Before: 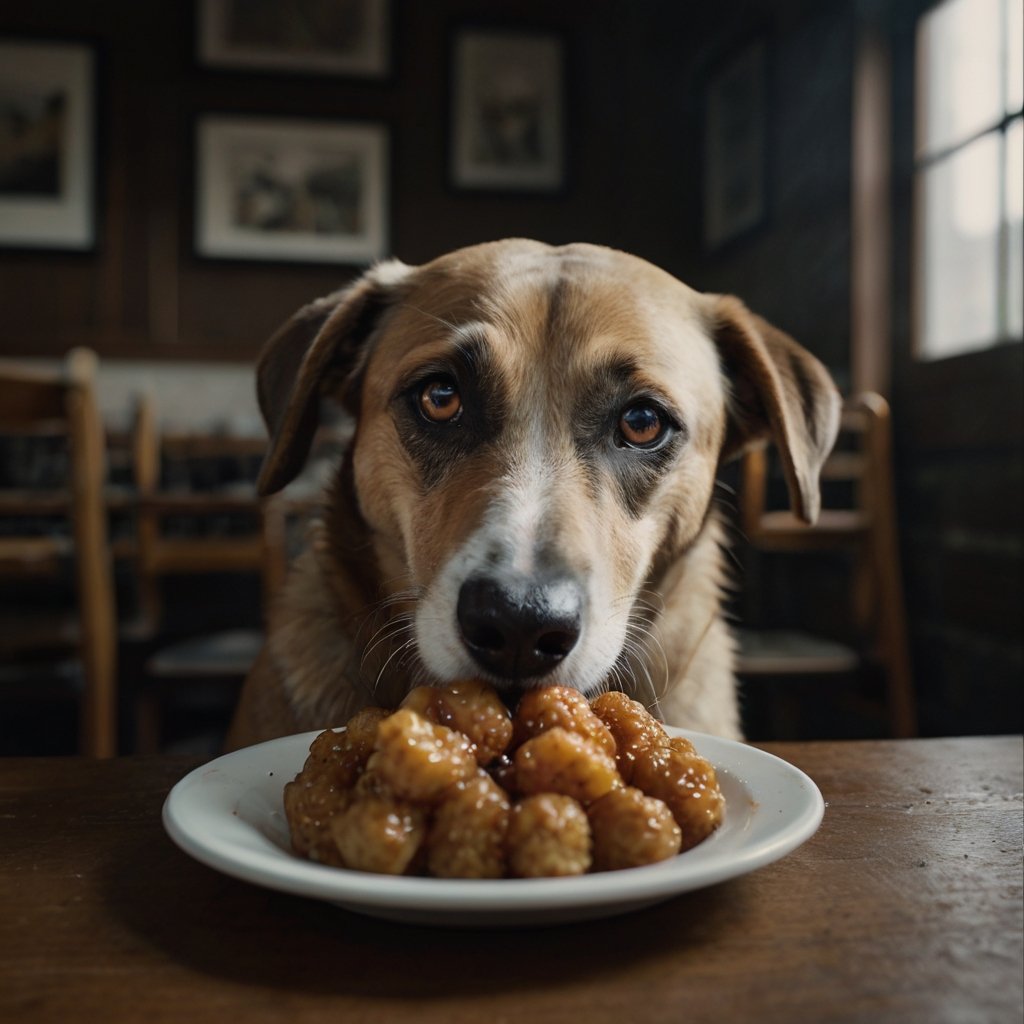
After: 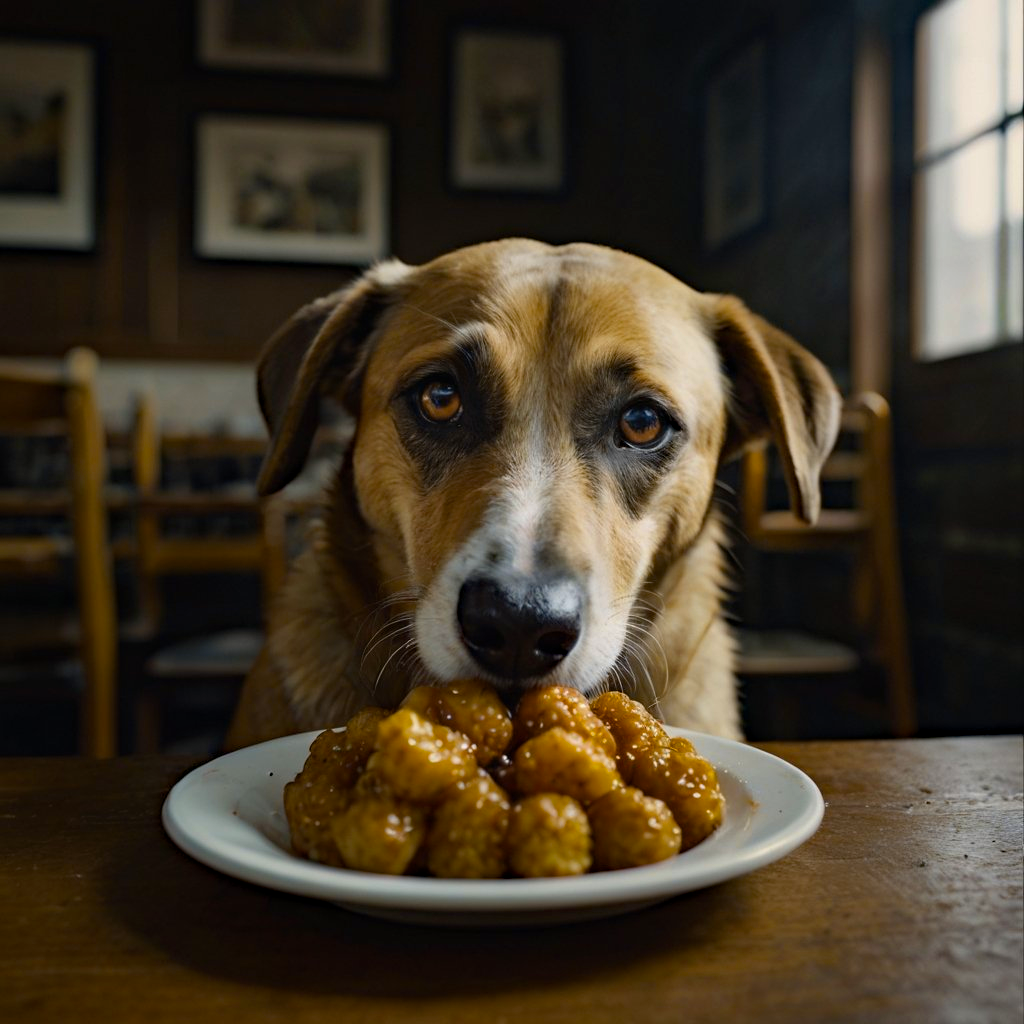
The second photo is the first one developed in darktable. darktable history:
color balance rgb: perceptual saturation grading › global saturation 25%, global vibrance 20%
tone equalizer: on, module defaults
haze removal: compatibility mode true, adaptive false
color contrast: green-magenta contrast 0.8, blue-yellow contrast 1.1, unbound 0
